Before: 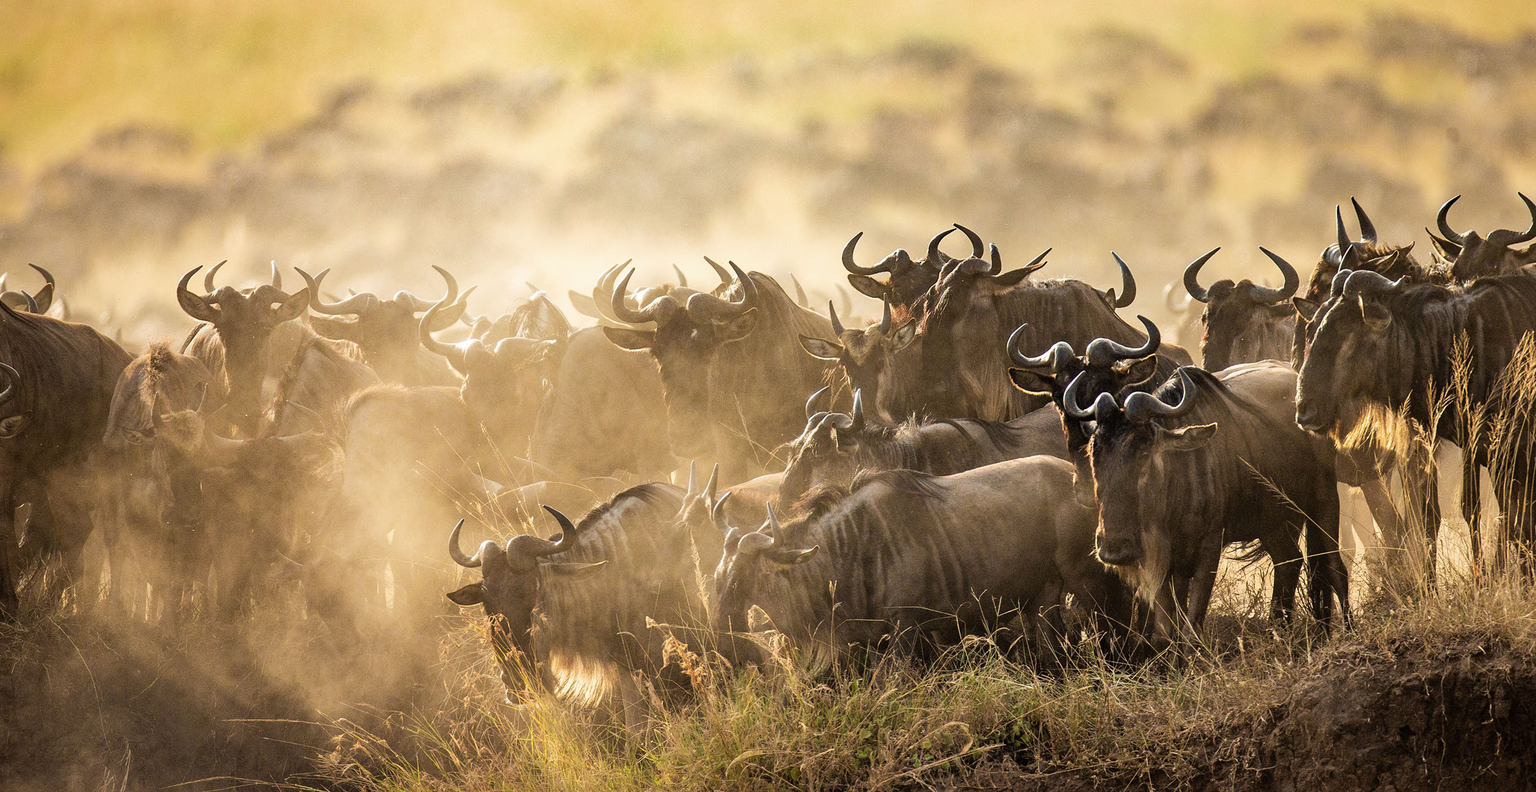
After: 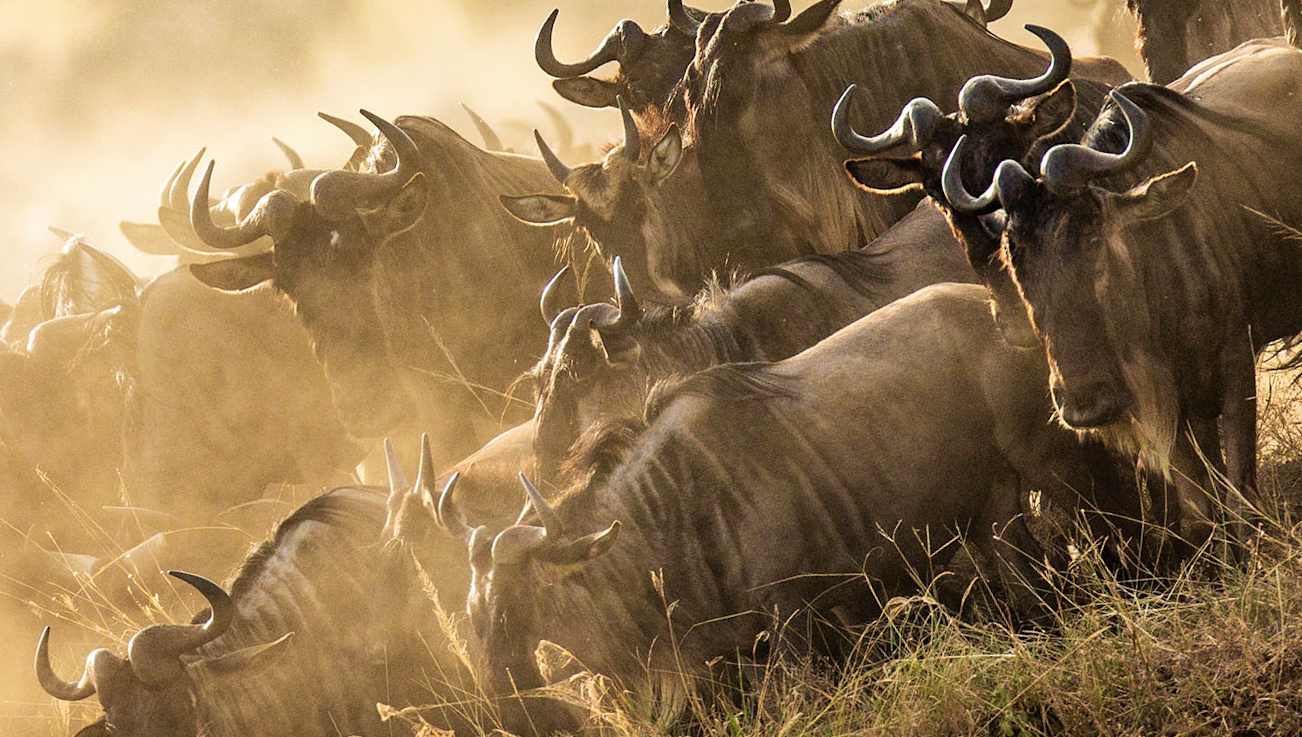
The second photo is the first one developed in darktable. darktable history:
crop and rotate: left 28.256%, top 17.734%, right 12.656%, bottom 3.573%
velvia: on, module defaults
tone equalizer: -7 EV 0.13 EV, smoothing diameter 25%, edges refinement/feathering 10, preserve details guided filter
rotate and perspective: rotation -14.8°, crop left 0.1, crop right 0.903, crop top 0.25, crop bottom 0.748
